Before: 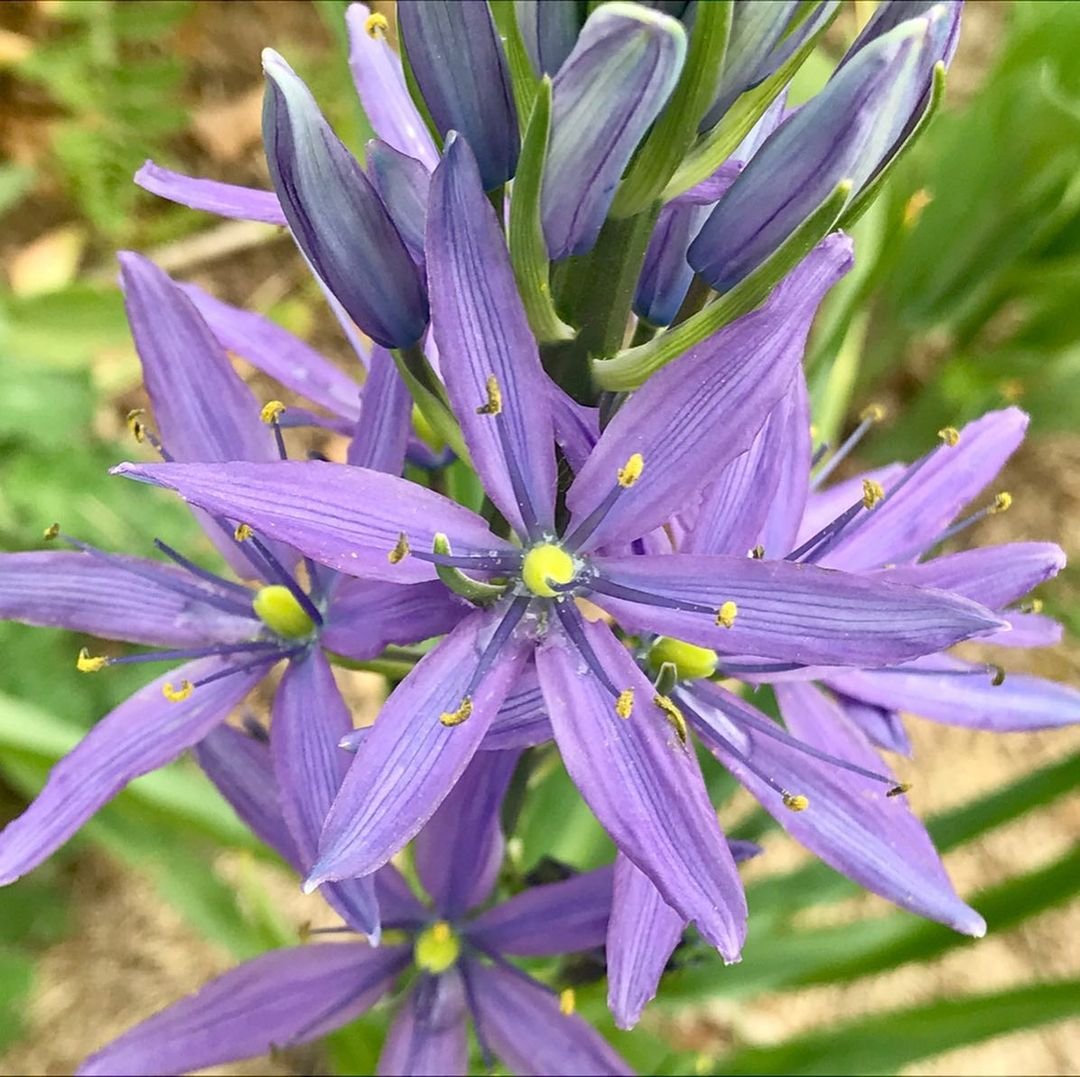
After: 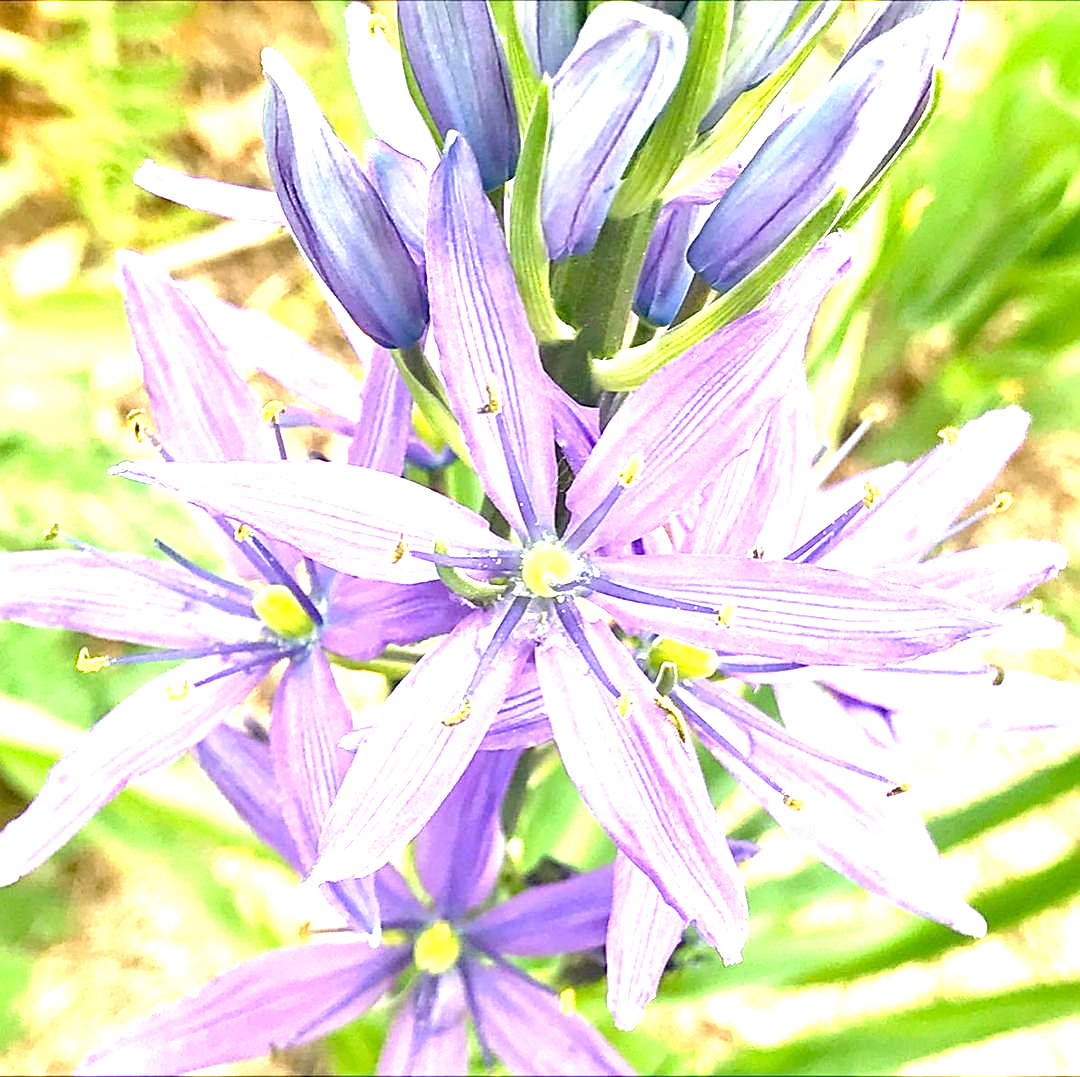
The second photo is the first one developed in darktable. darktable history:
exposure: black level correction 0.001, exposure 1.822 EV, compensate exposure bias true, compensate highlight preservation false
sharpen: on, module defaults
